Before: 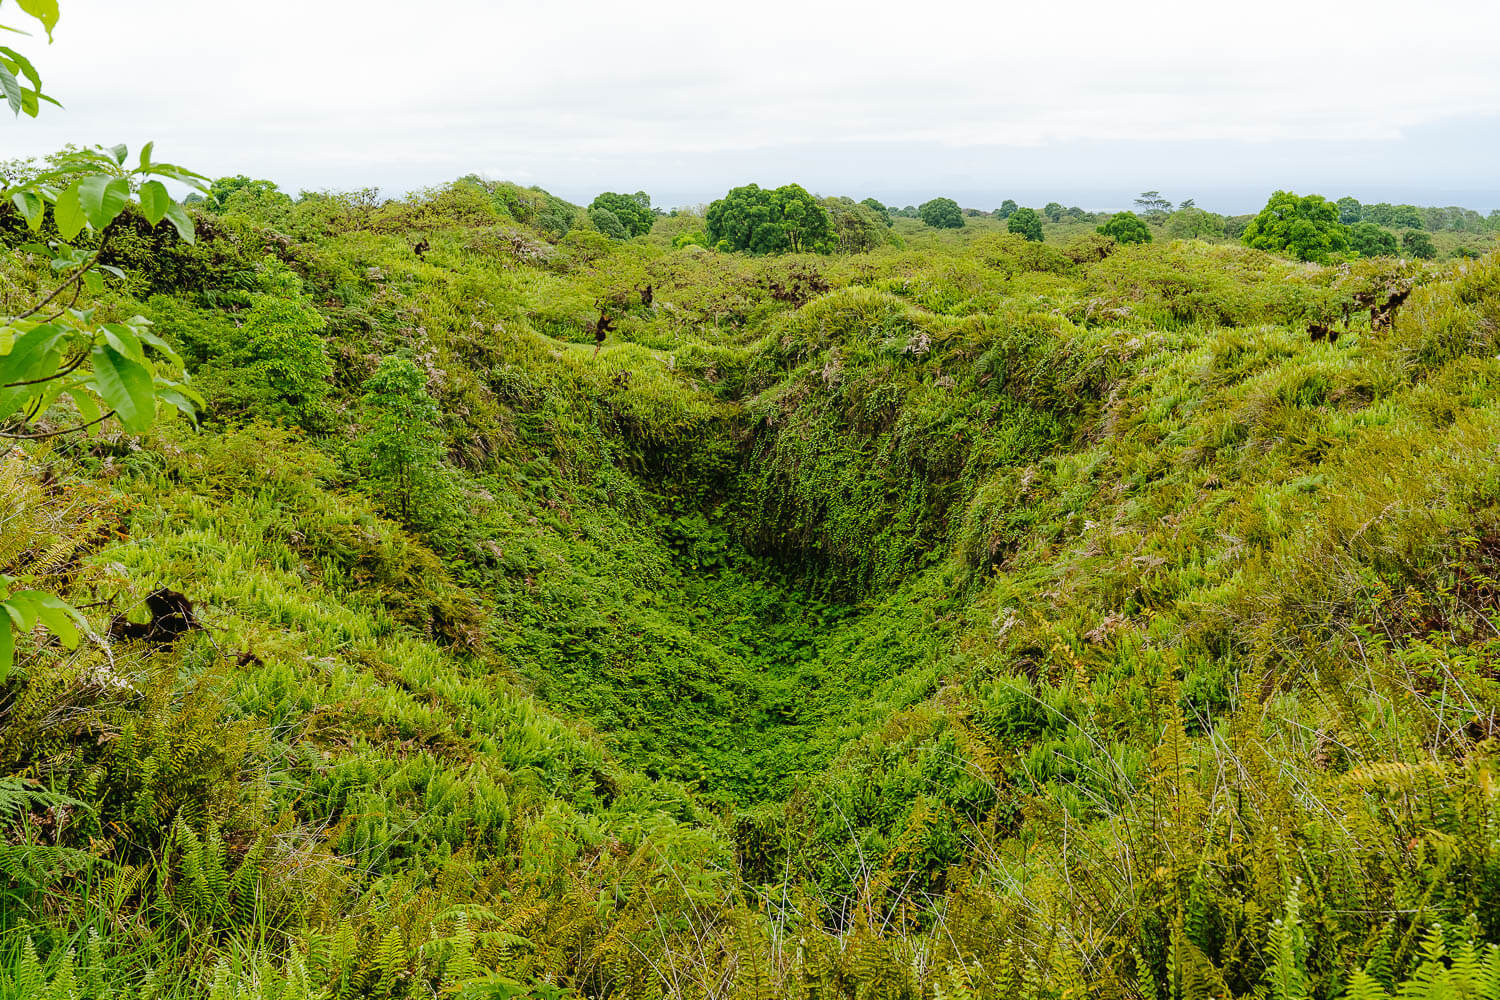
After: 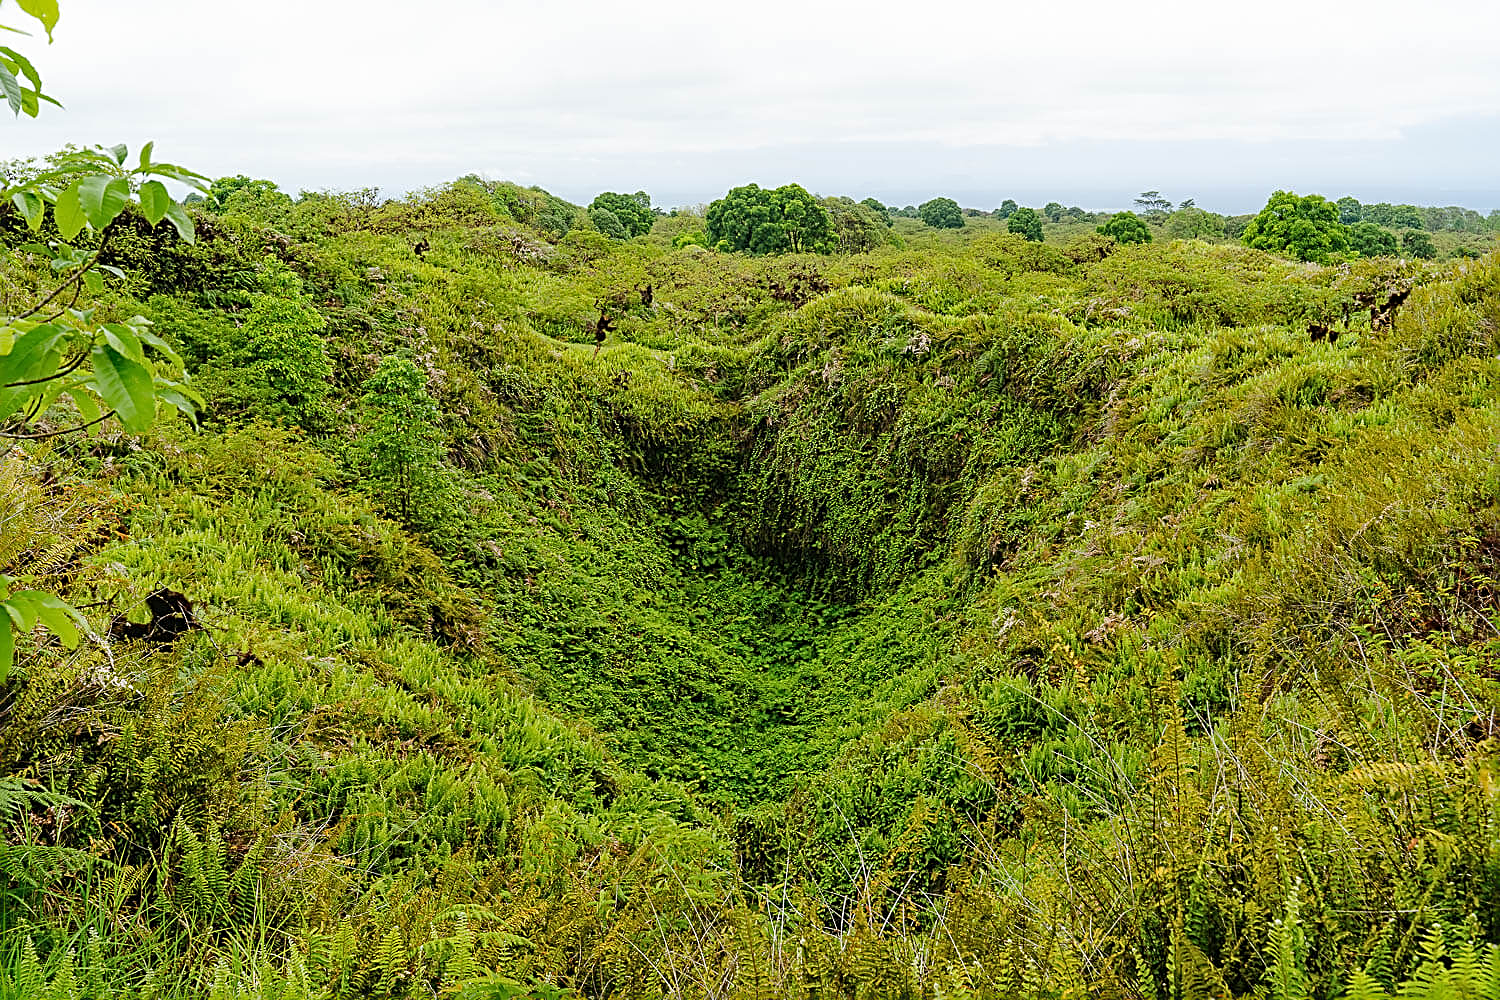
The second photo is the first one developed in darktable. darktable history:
sharpen: radius 2.66, amount 0.664
